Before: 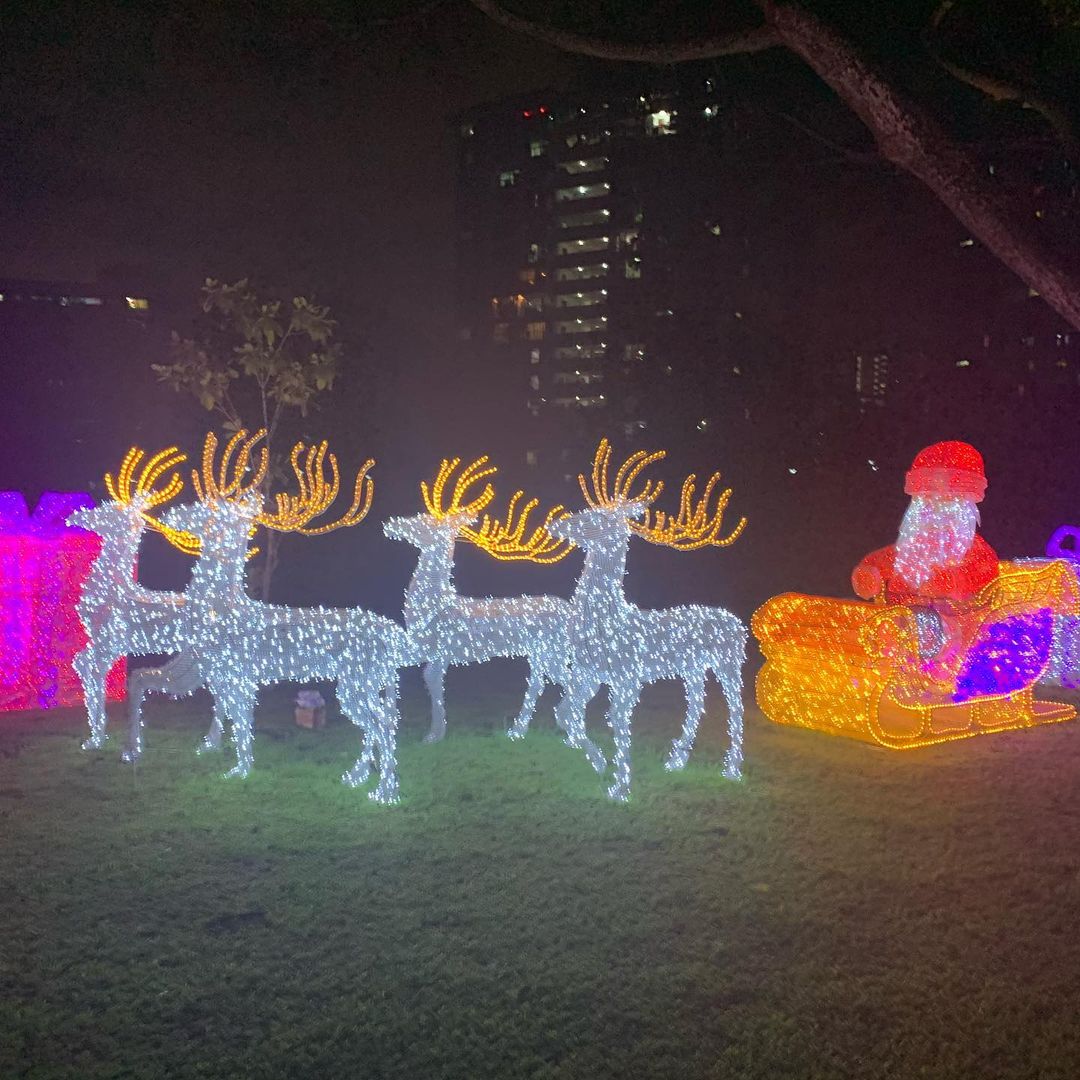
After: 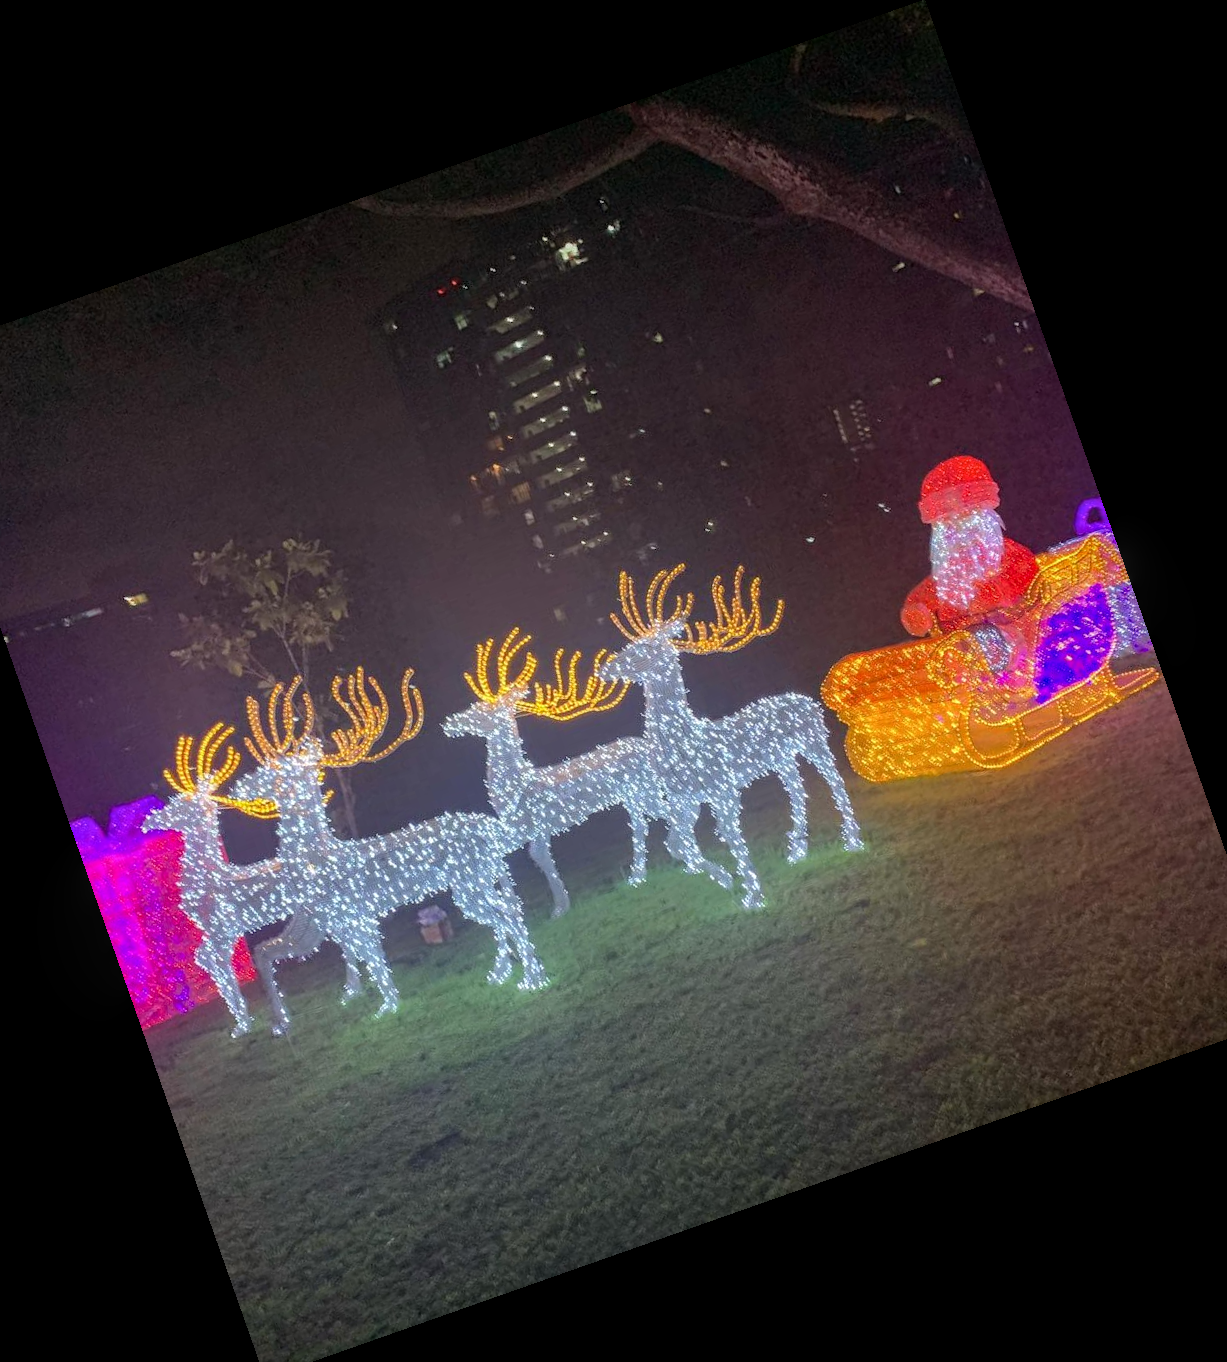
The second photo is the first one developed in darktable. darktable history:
local contrast: highlights 0%, shadows 0%, detail 133%
crop and rotate: angle 19.43°, left 6.812%, right 4.125%, bottom 1.087%
